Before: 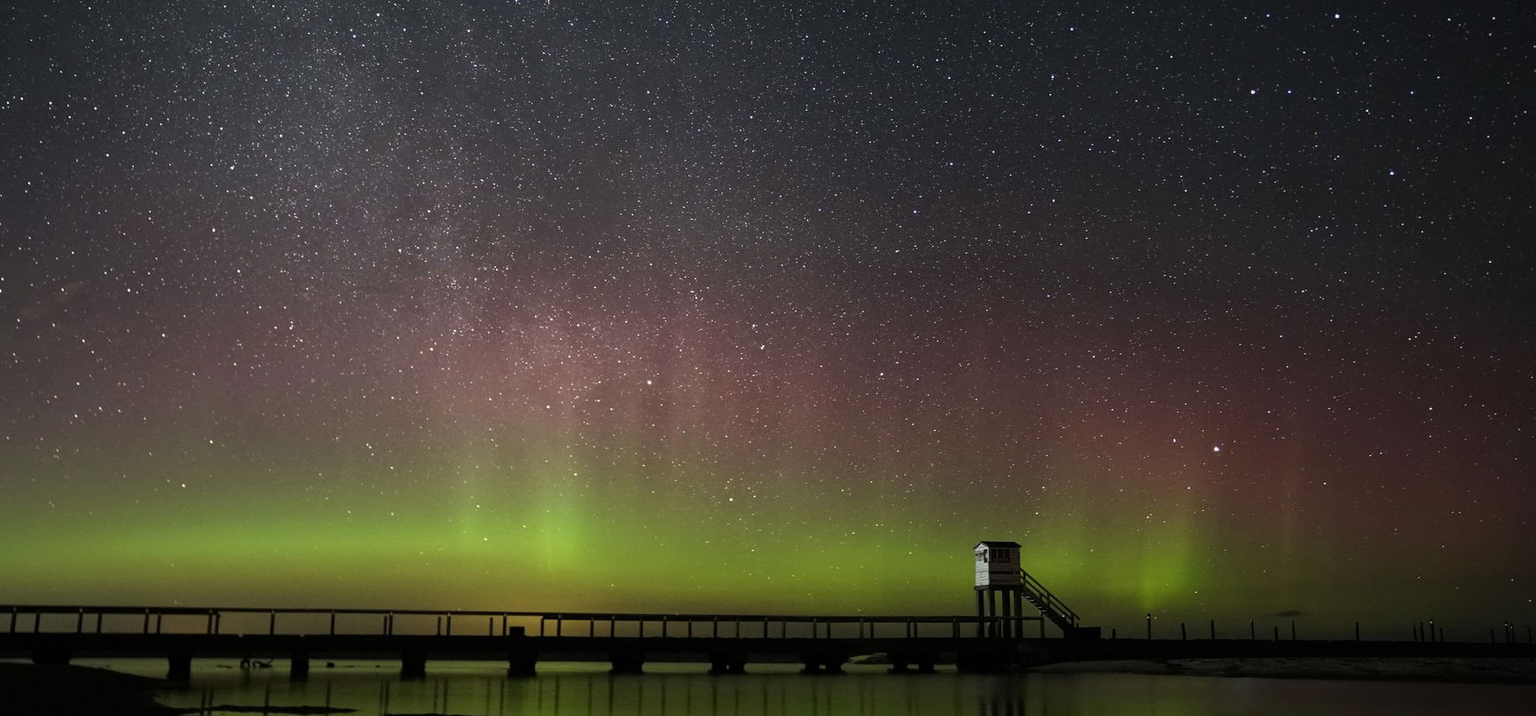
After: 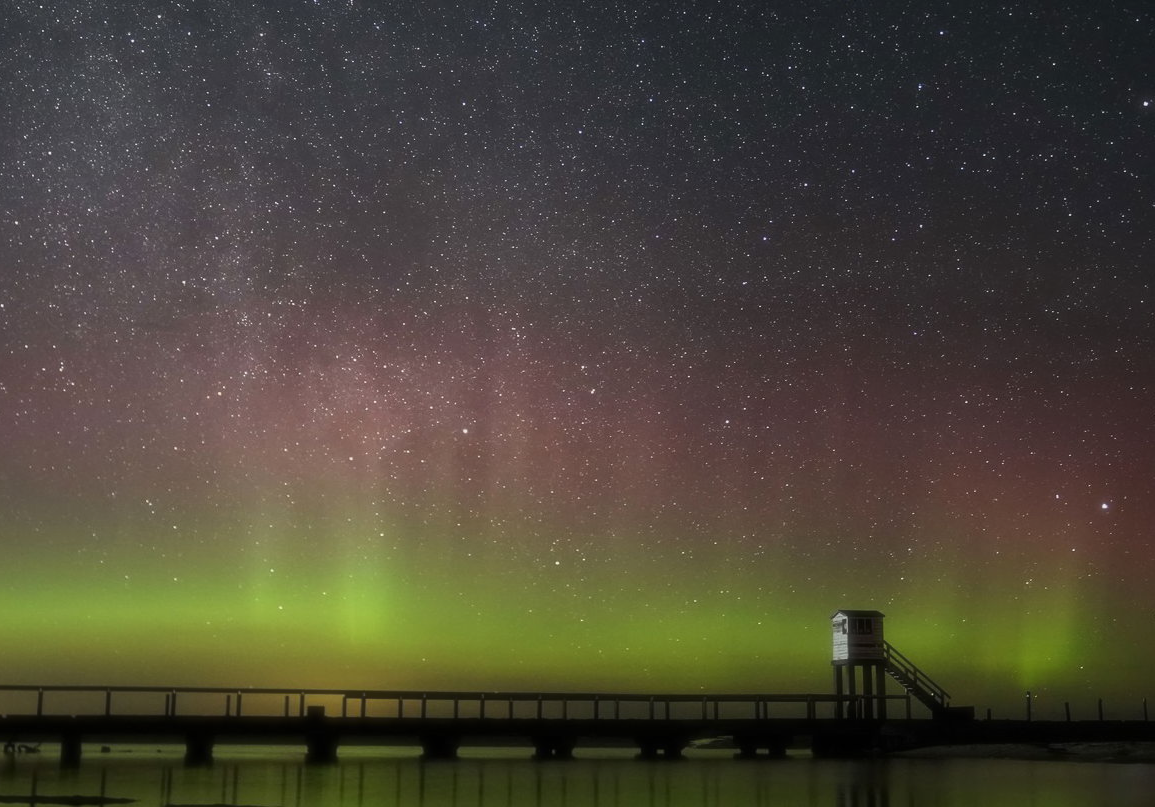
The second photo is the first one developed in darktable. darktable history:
crop and rotate: left 15.446%, right 17.836%
soften: size 19.52%, mix 20.32%
